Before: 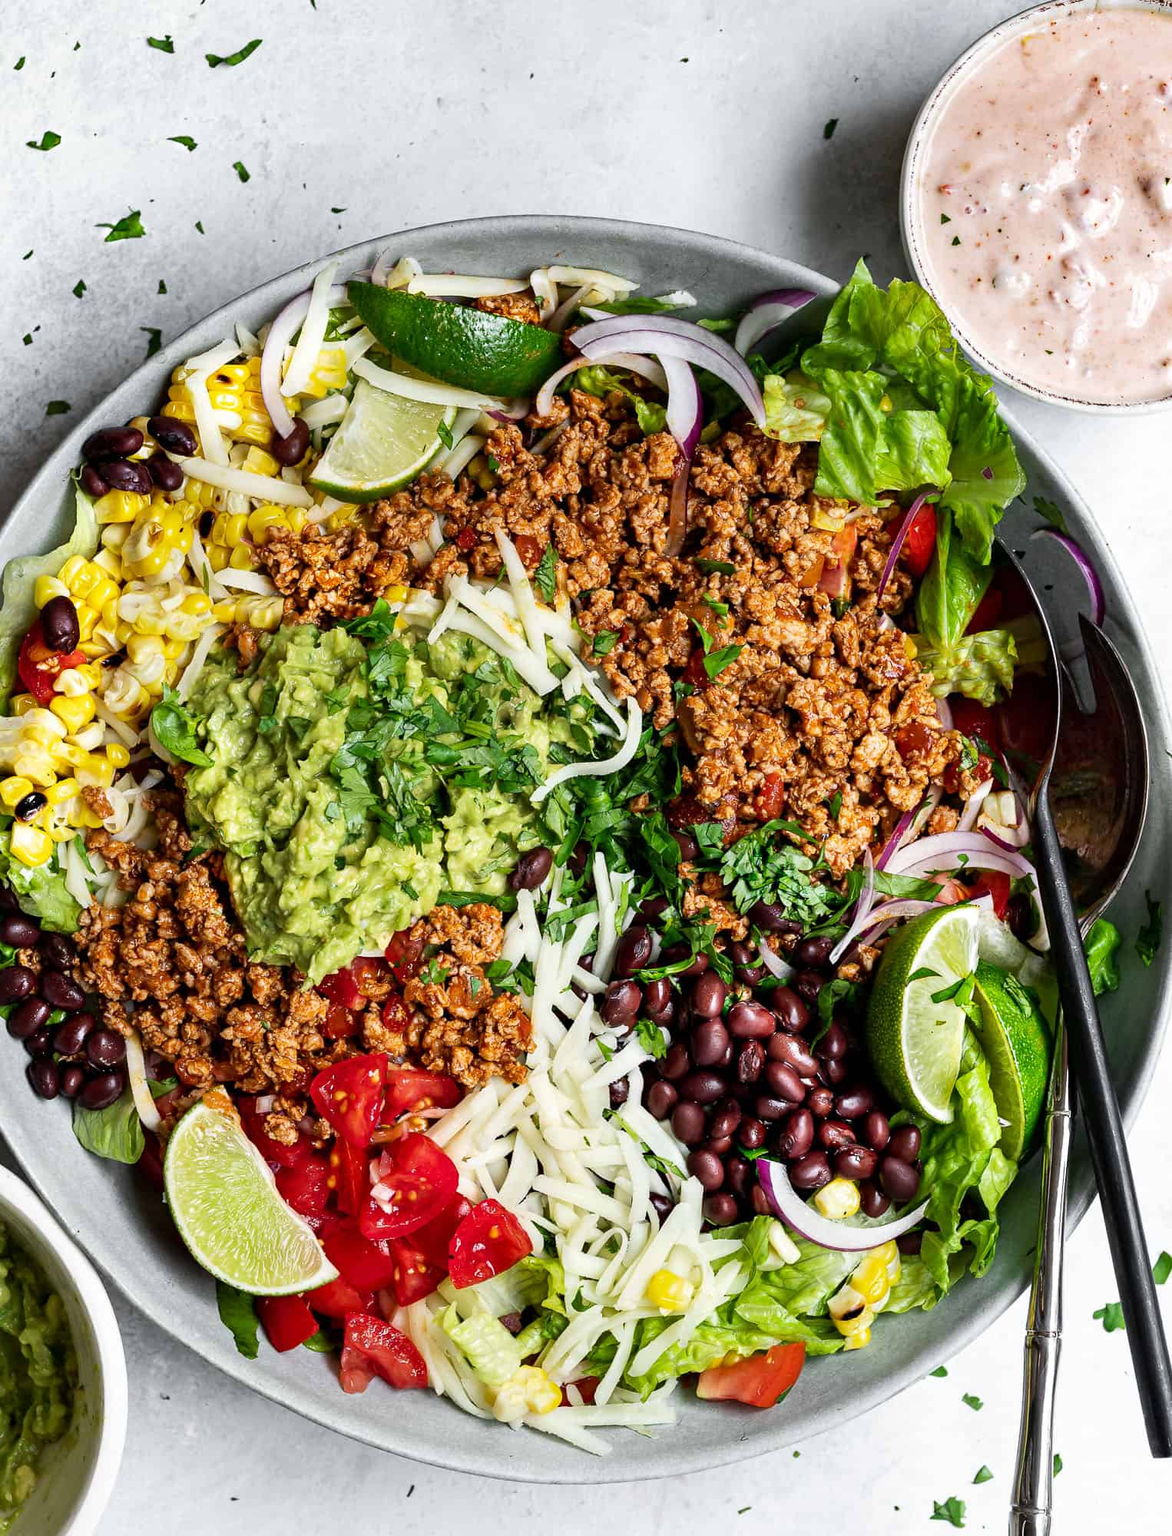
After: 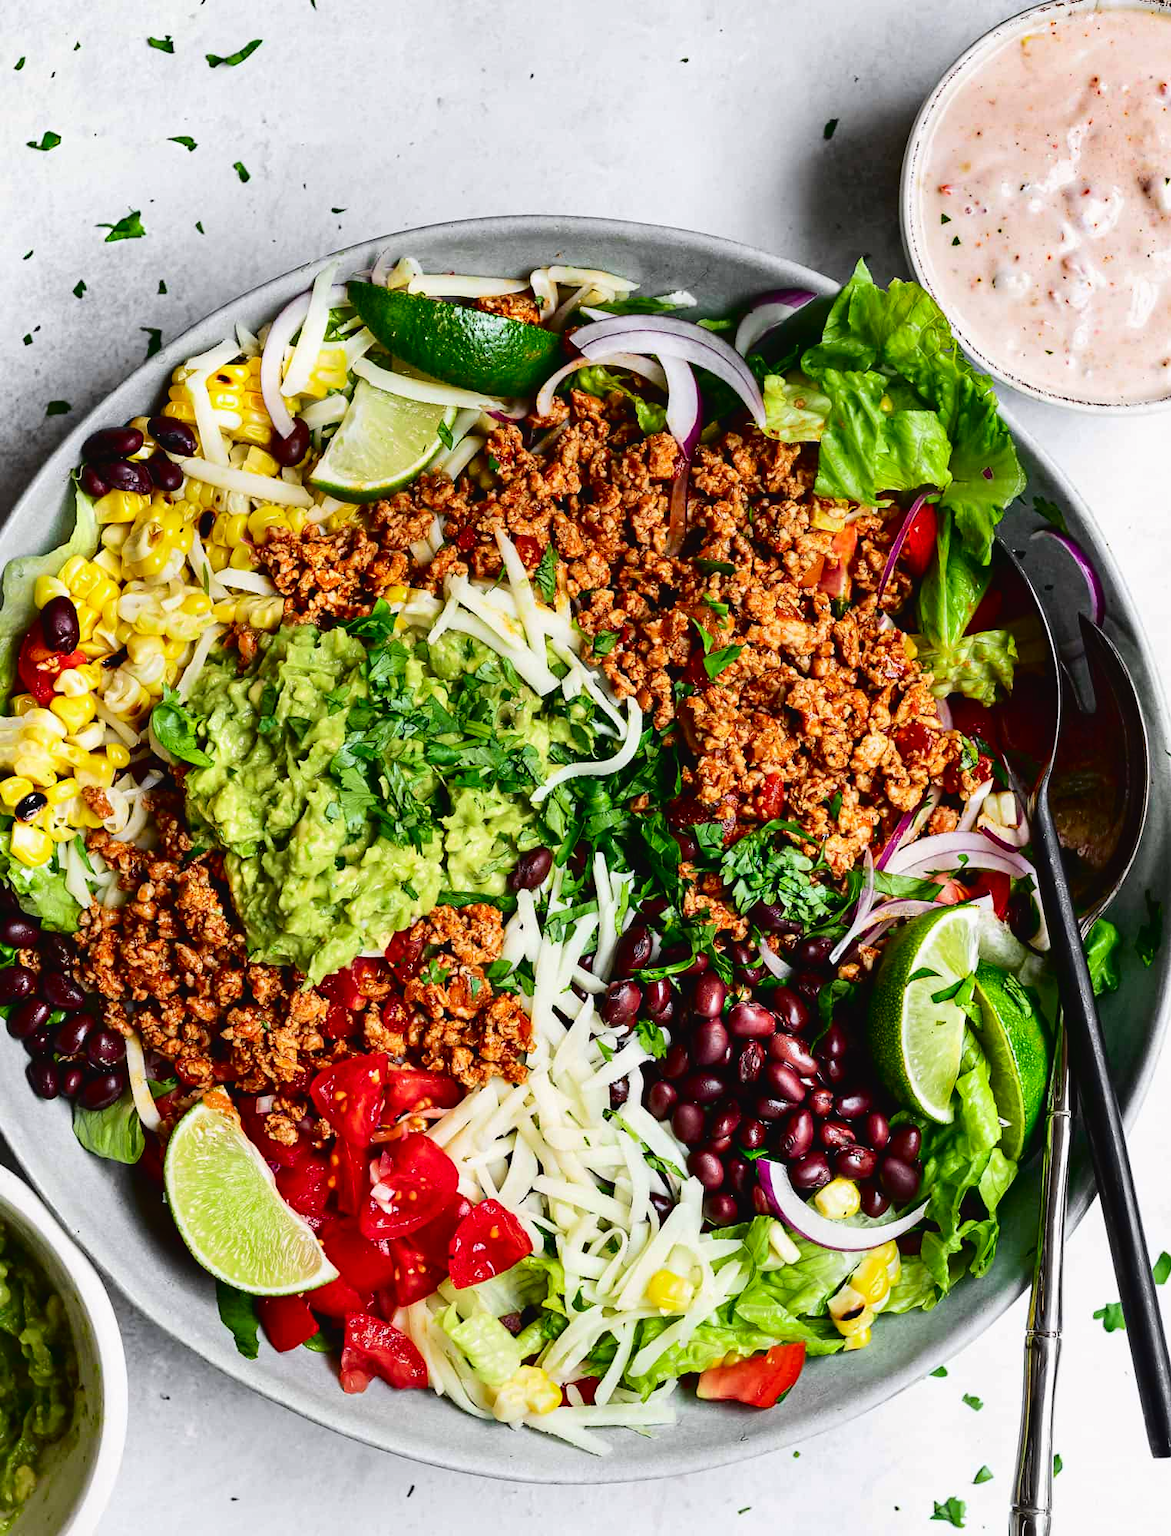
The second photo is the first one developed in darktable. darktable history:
tone curve: curves: ch0 [(0, 0.023) (0.132, 0.075) (0.241, 0.178) (0.487, 0.491) (0.782, 0.8) (1, 0.989)]; ch1 [(0, 0) (0.396, 0.369) (0.467, 0.454) (0.498, 0.5) (0.518, 0.517) (0.57, 0.586) (0.619, 0.663) (0.692, 0.744) (1, 1)]; ch2 [(0, 0) (0.427, 0.416) (0.483, 0.481) (0.503, 0.503) (0.526, 0.527) (0.563, 0.573) (0.632, 0.667) (0.705, 0.737) (0.985, 0.966)], color space Lab, independent channels
